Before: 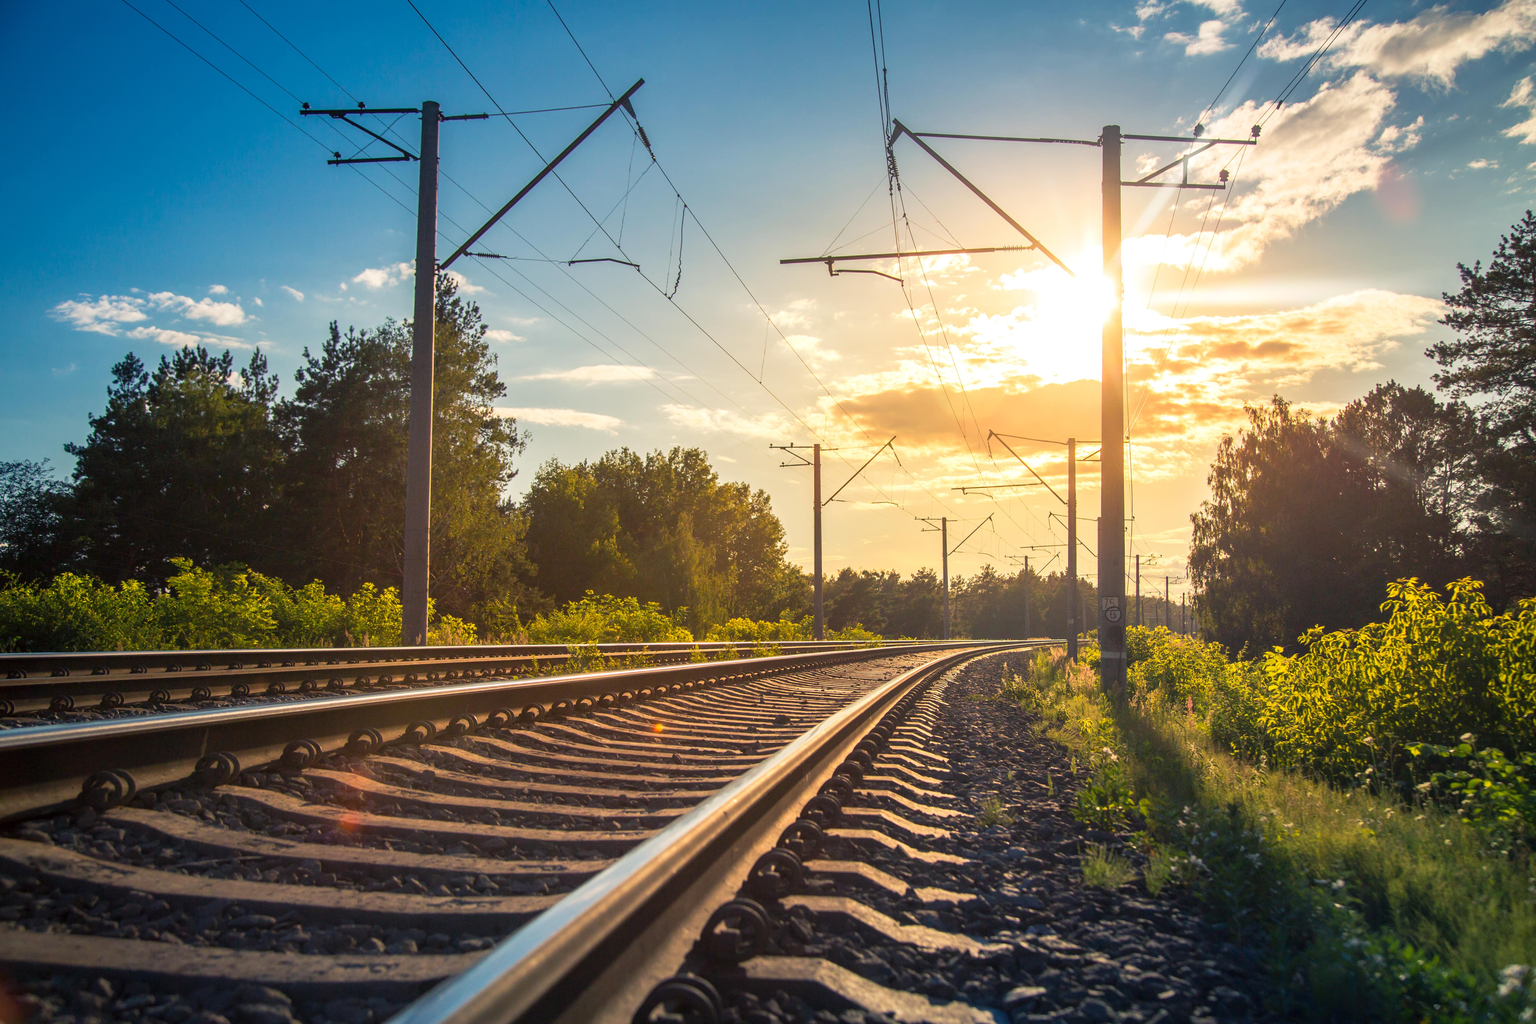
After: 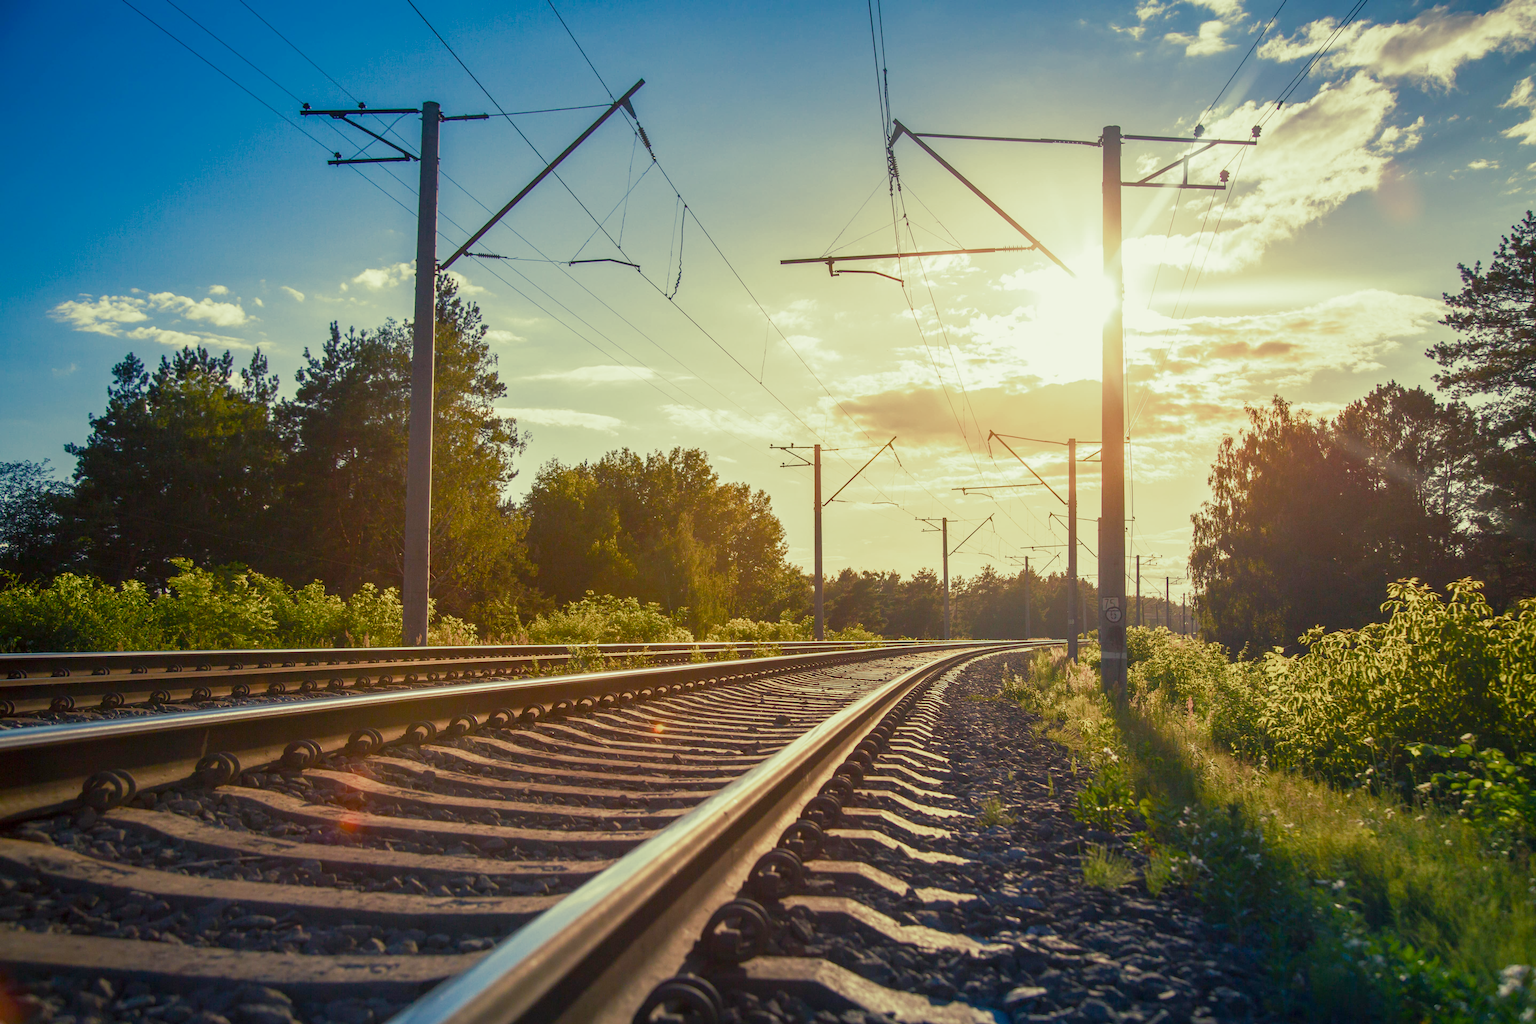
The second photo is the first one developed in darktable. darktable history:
split-toning: shadows › hue 290.82°, shadows › saturation 0.34, highlights › saturation 0.38, balance 0, compress 50%
color balance rgb: shadows lift › chroma 1%, shadows lift › hue 113°, highlights gain › chroma 0.2%, highlights gain › hue 333°, perceptual saturation grading › global saturation 20%, perceptual saturation grading › highlights -50%, perceptual saturation grading › shadows 25%, contrast -10%
